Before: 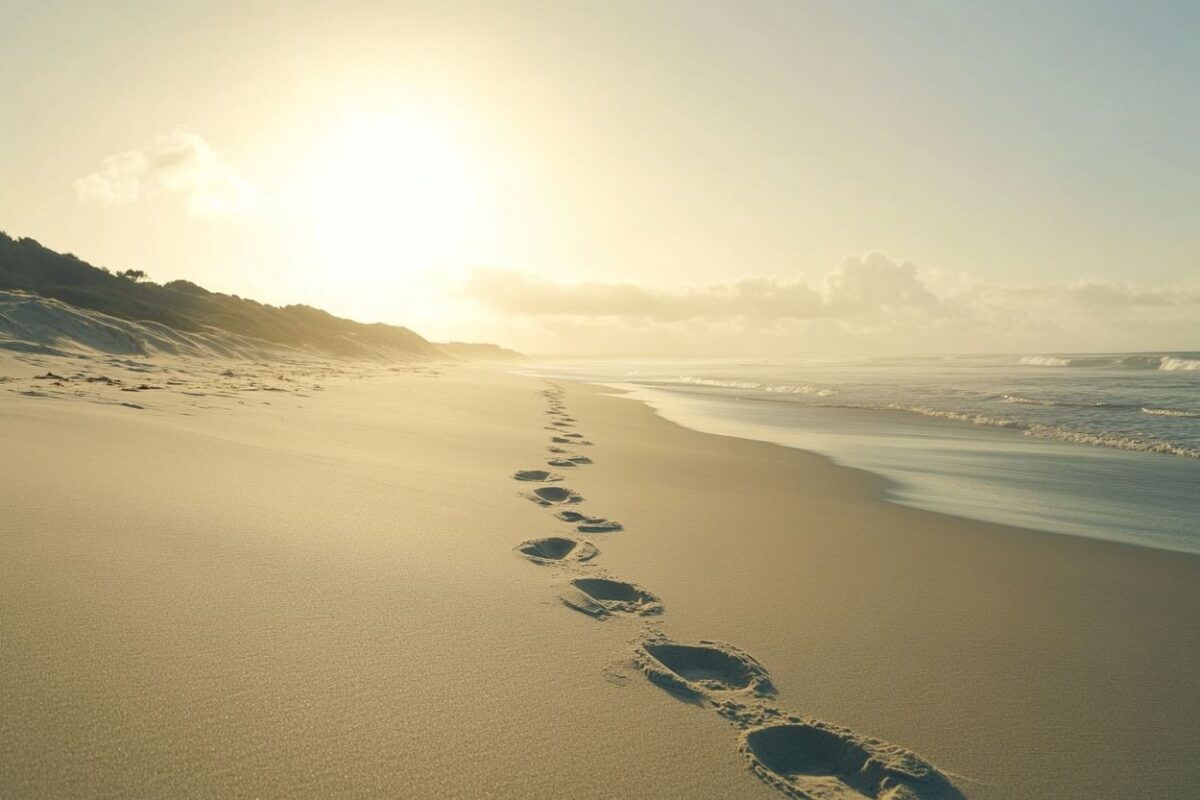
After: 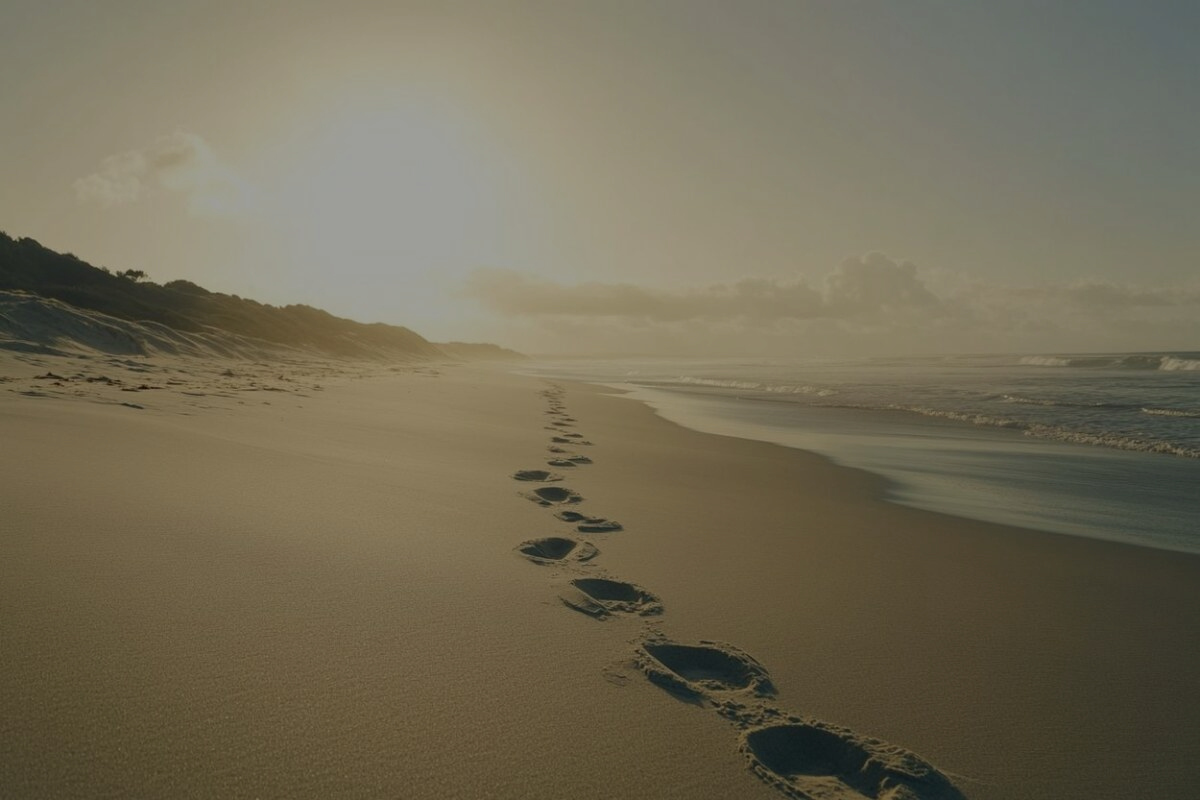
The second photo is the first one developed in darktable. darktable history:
exposure: exposure -1.55 EV, compensate exposure bias true, compensate highlight preservation false
